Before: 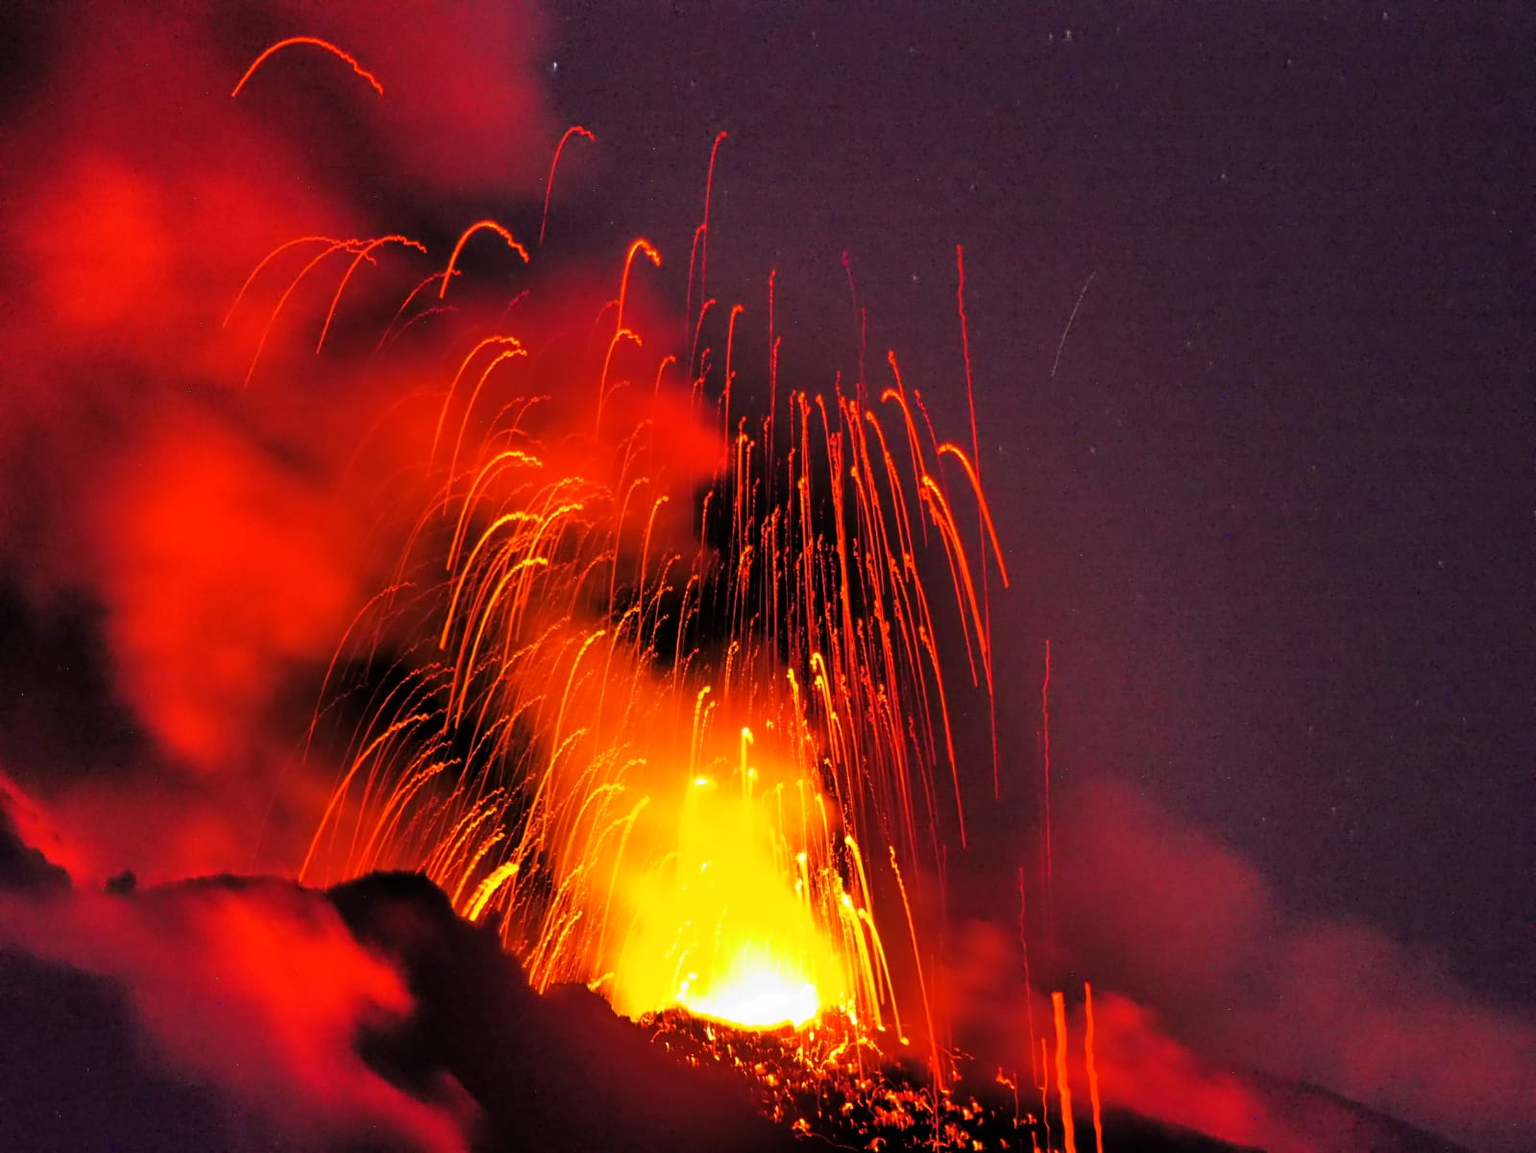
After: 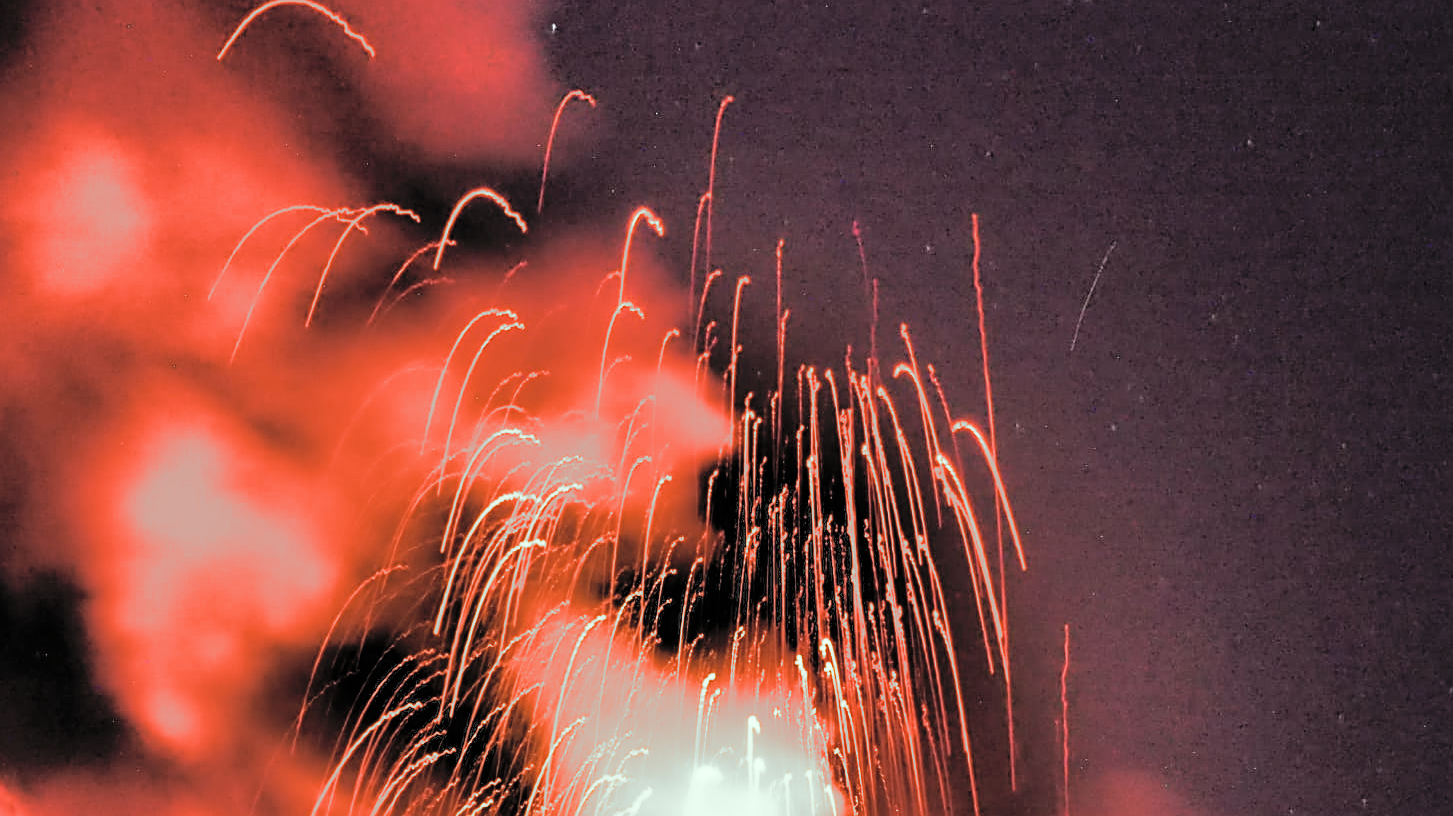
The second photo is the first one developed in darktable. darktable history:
tone equalizer: on, module defaults
filmic rgb: black relative exposure -8.25 EV, white relative exposure 2.2 EV, target white luminance 99.983%, hardness 7.08, latitude 75.1%, contrast 1.318, highlights saturation mix -2.03%, shadows ↔ highlights balance 30.68%, add noise in highlights 0, preserve chrominance max RGB, color science v3 (2019), use custom middle-gray values true, contrast in highlights soft
crop: left 1.547%, top 3.457%, right 7.563%, bottom 28.504%
sharpen: on, module defaults
color correction: highlights a* -7.74, highlights b* 3.68
contrast brightness saturation: brightness 0.272
contrast equalizer: y [[0.5, 0.488, 0.462, 0.461, 0.491, 0.5], [0.5 ×6], [0.5 ×6], [0 ×6], [0 ×6]], mix 0.156
